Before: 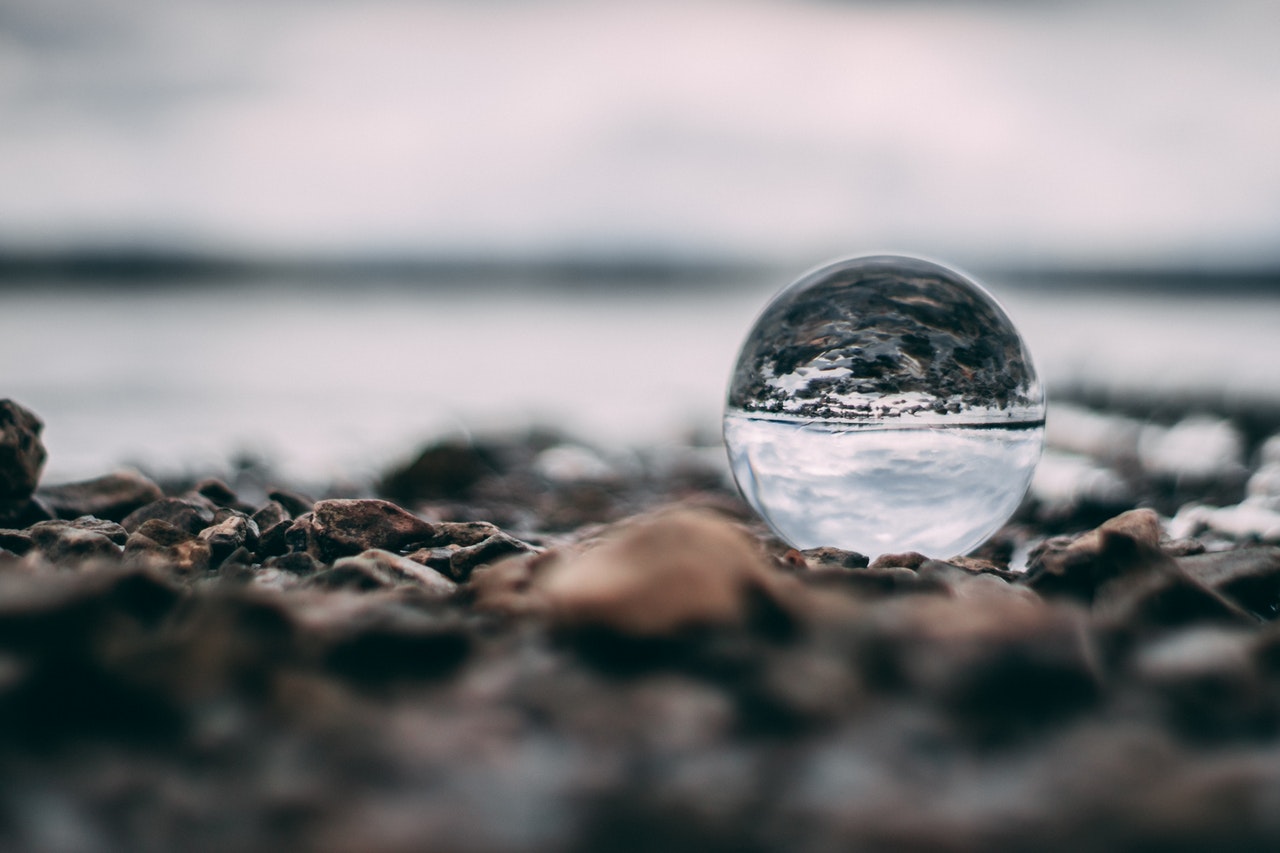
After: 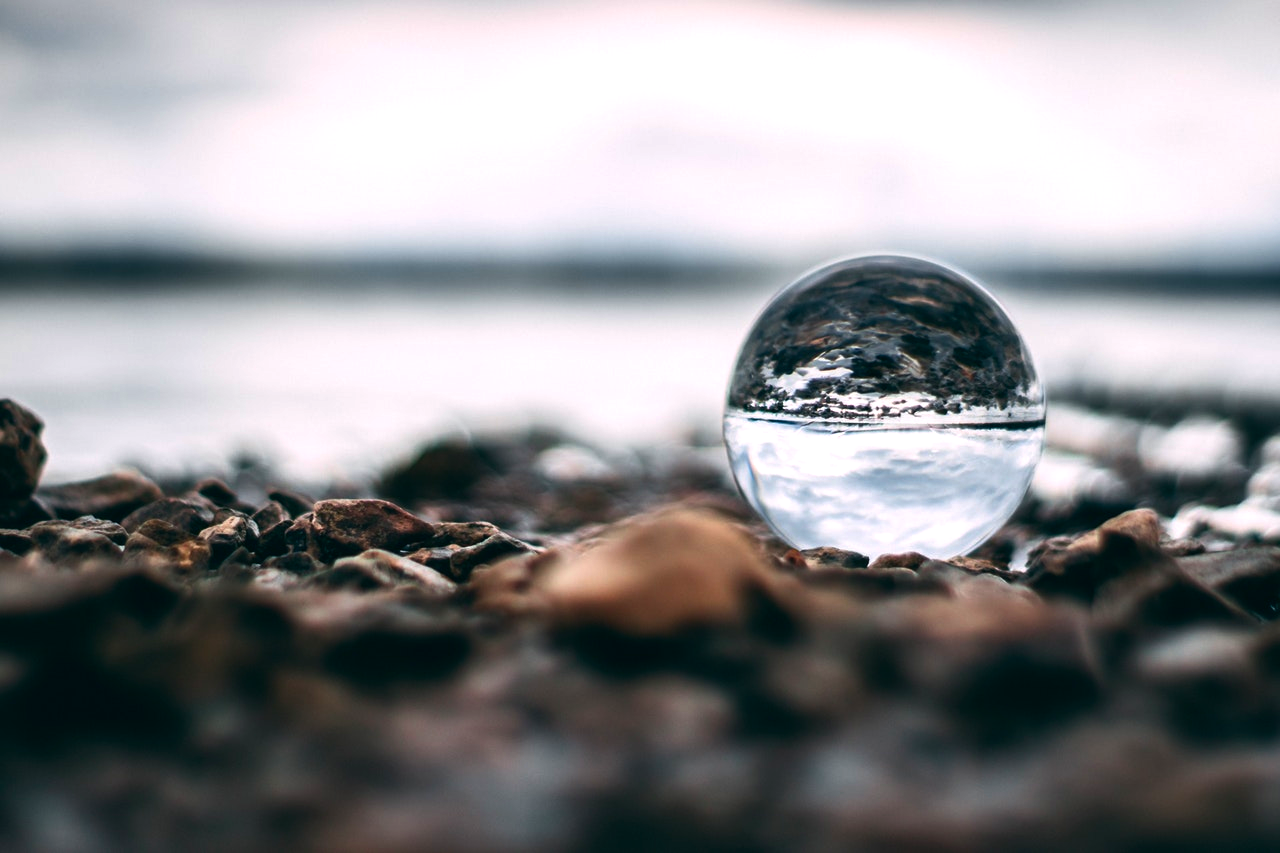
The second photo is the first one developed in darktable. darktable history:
color balance rgb: linear chroma grading › global chroma 9%, perceptual saturation grading › global saturation 36%, perceptual brilliance grading › global brilliance 15%, perceptual brilliance grading › shadows -35%, global vibrance 15%
white balance: emerald 1
